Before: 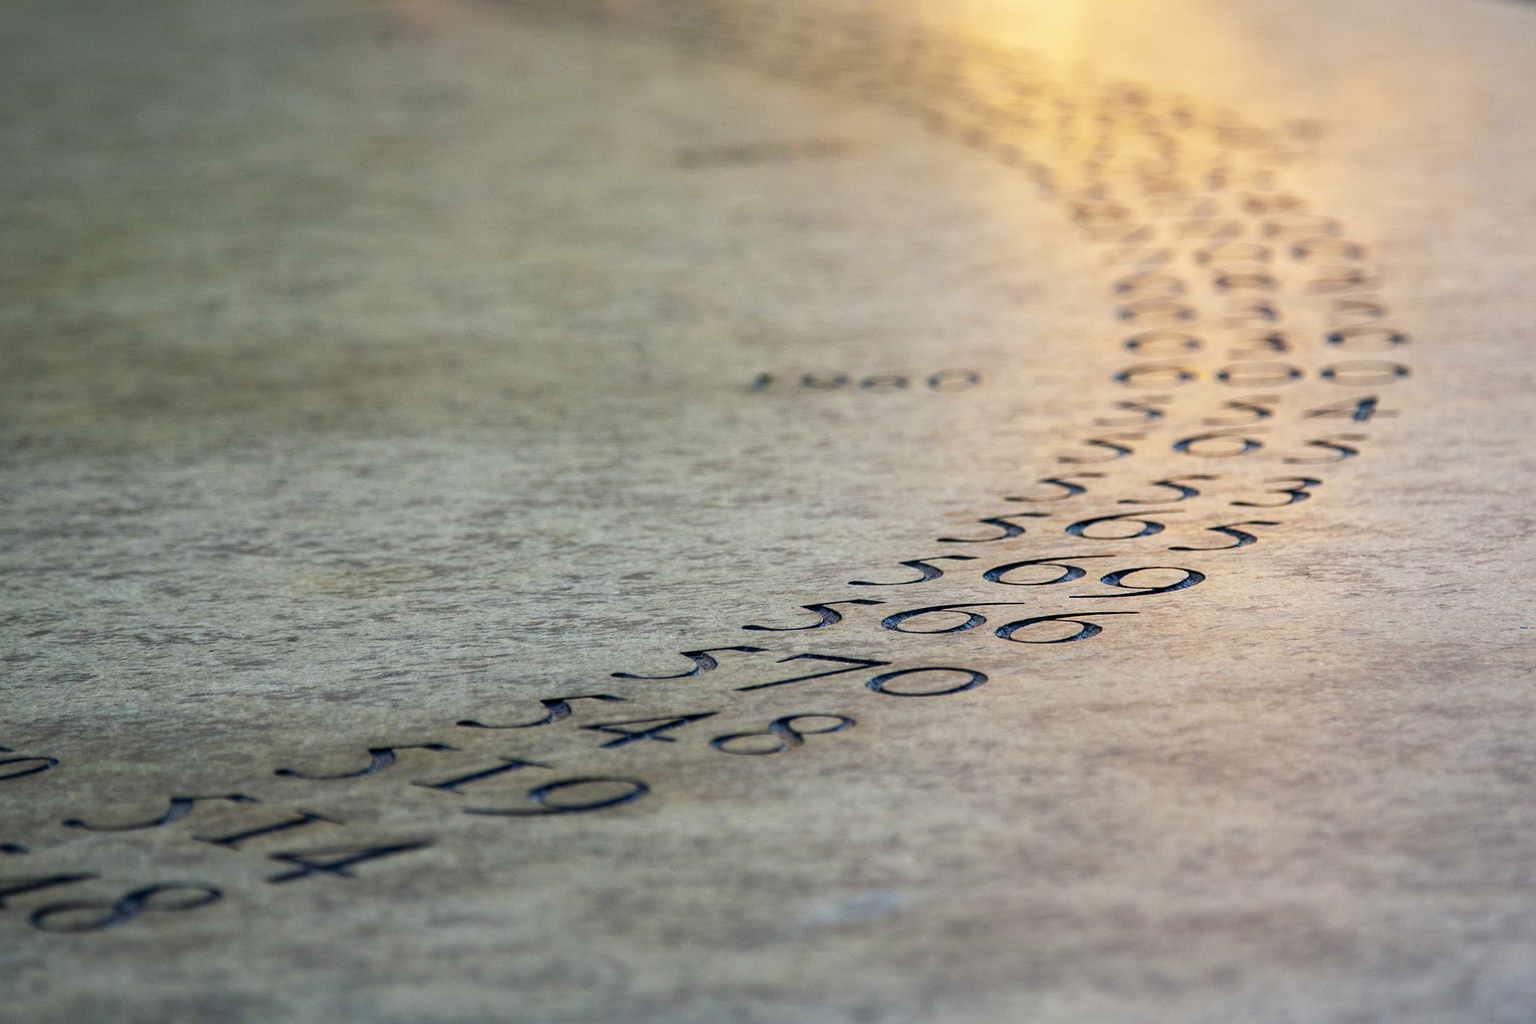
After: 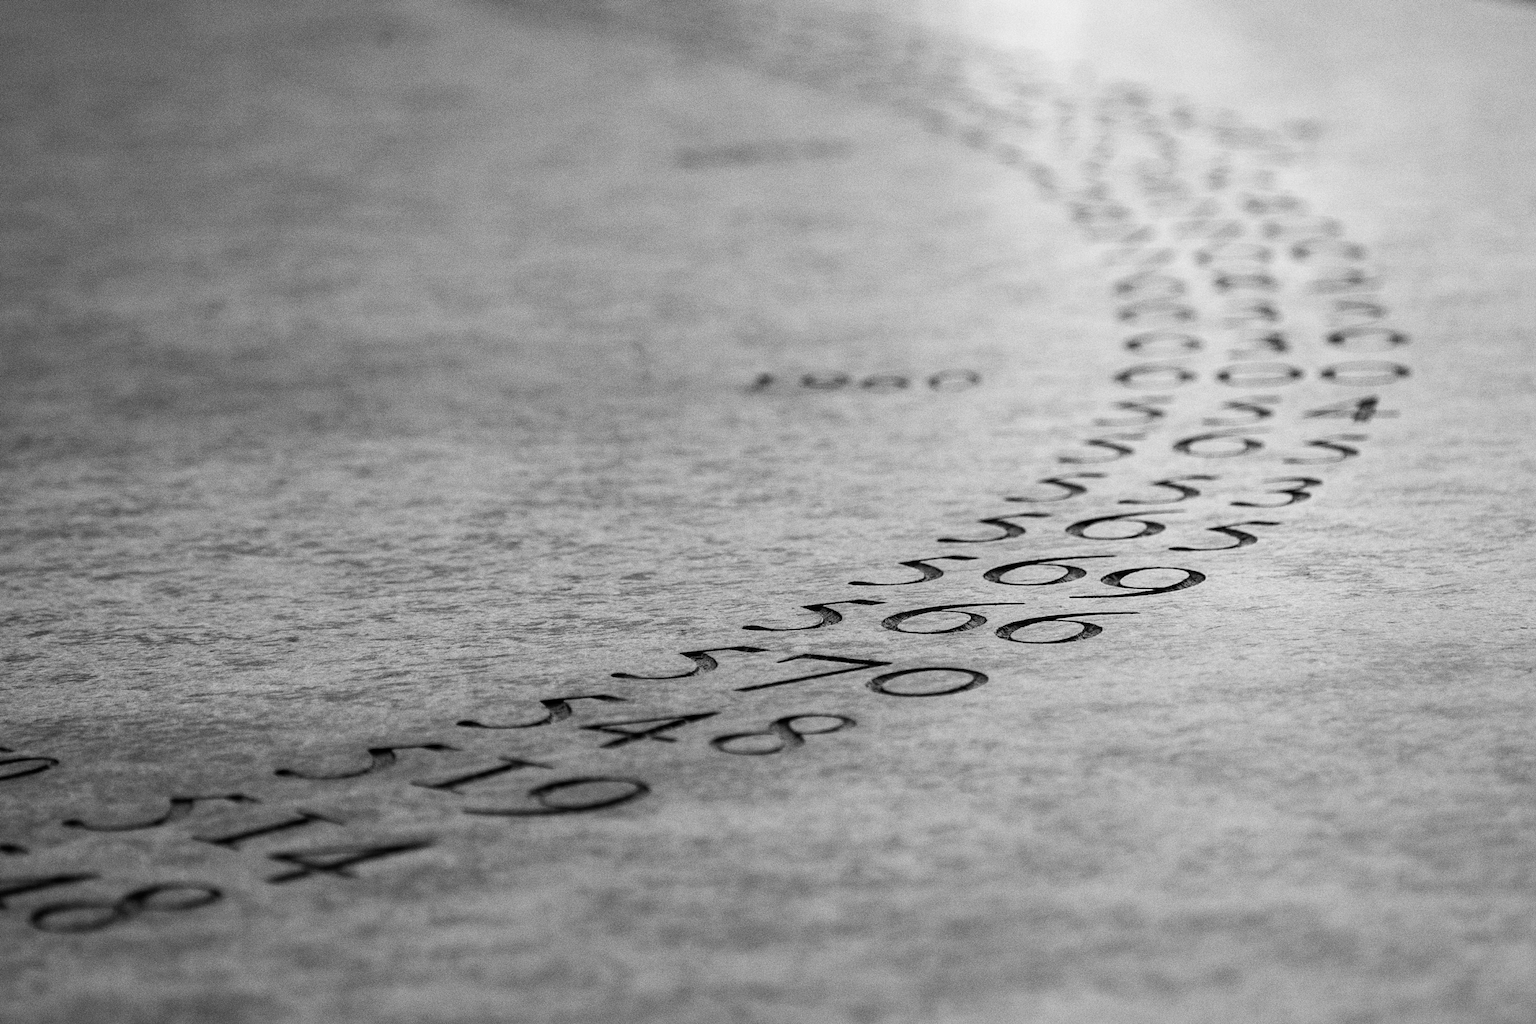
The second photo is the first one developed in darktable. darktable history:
monochrome: on, module defaults
grain: coarseness 0.09 ISO, strength 40%
contrast brightness saturation: contrast 0.1, saturation -0.36
